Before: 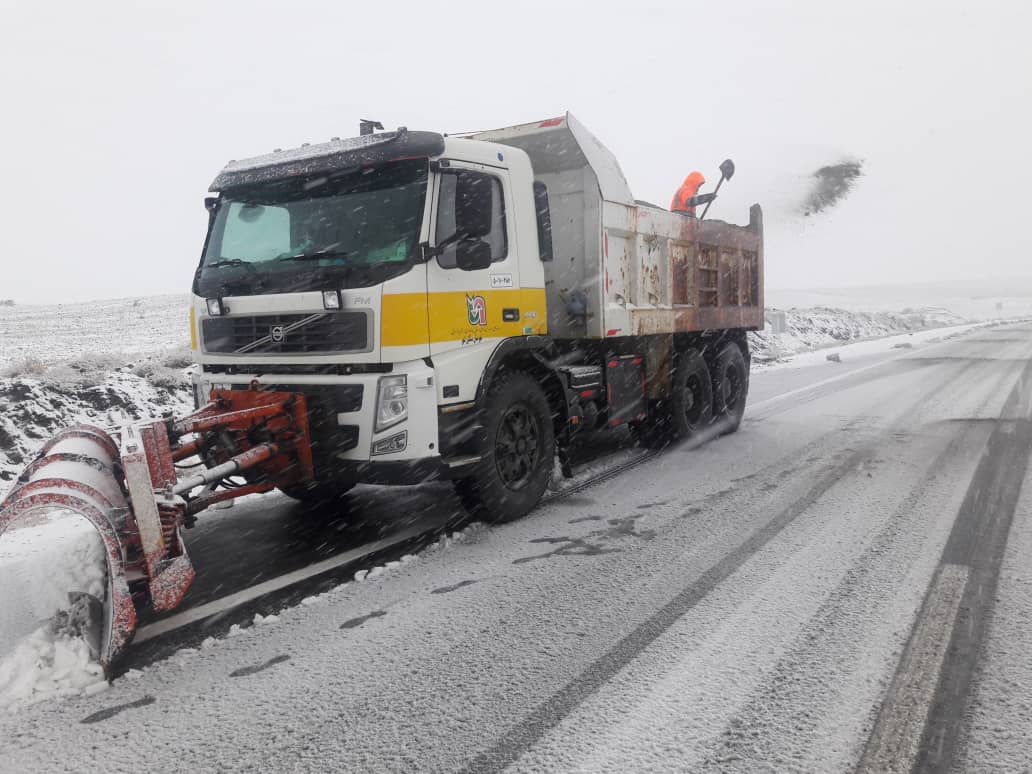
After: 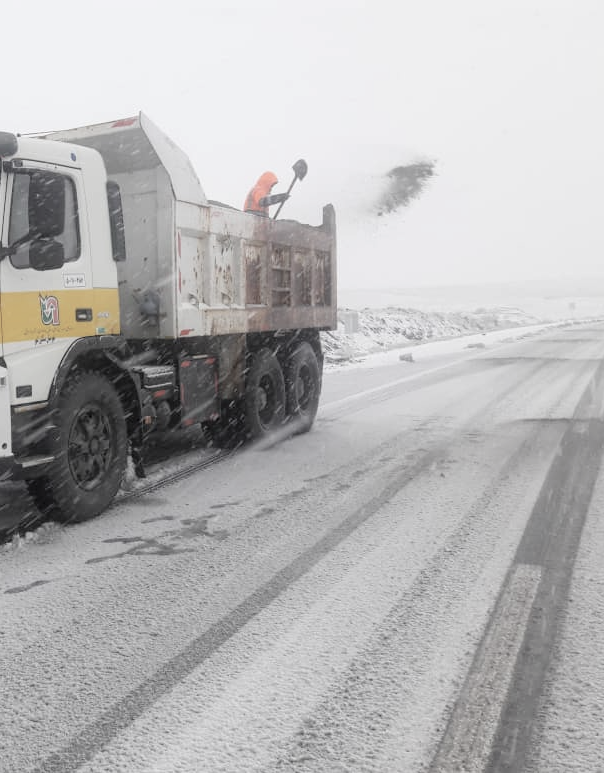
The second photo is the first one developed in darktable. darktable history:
crop: left 41.402%
contrast brightness saturation: brightness 0.18, saturation -0.5
